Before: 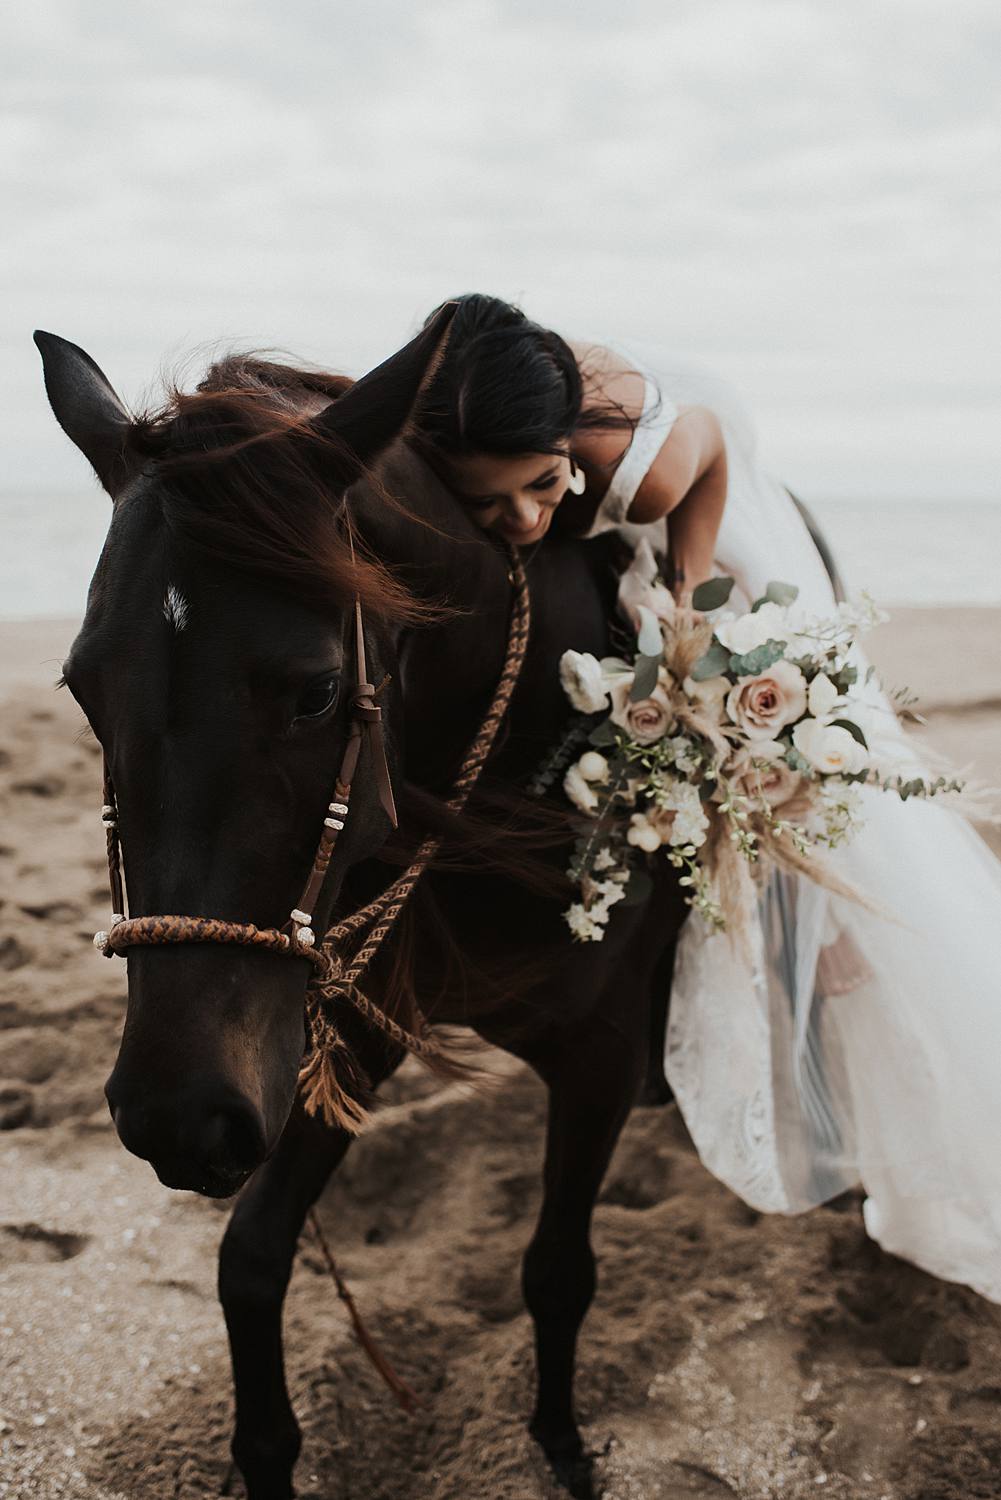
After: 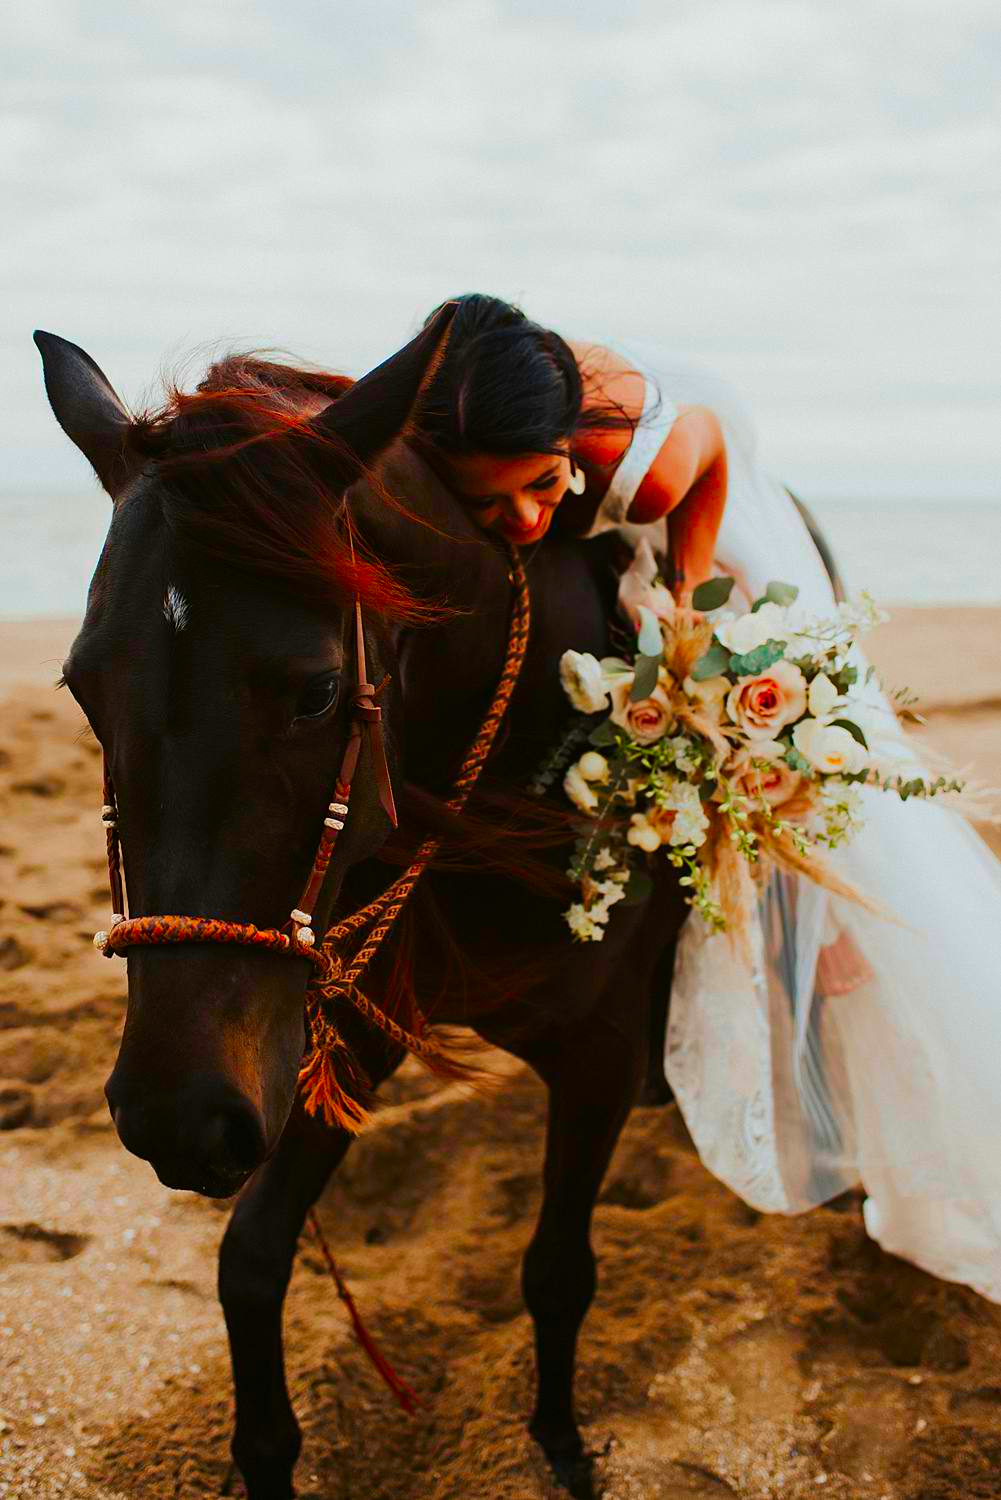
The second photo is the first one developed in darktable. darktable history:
color correction: highlights b* 0.031, saturation 2.99
